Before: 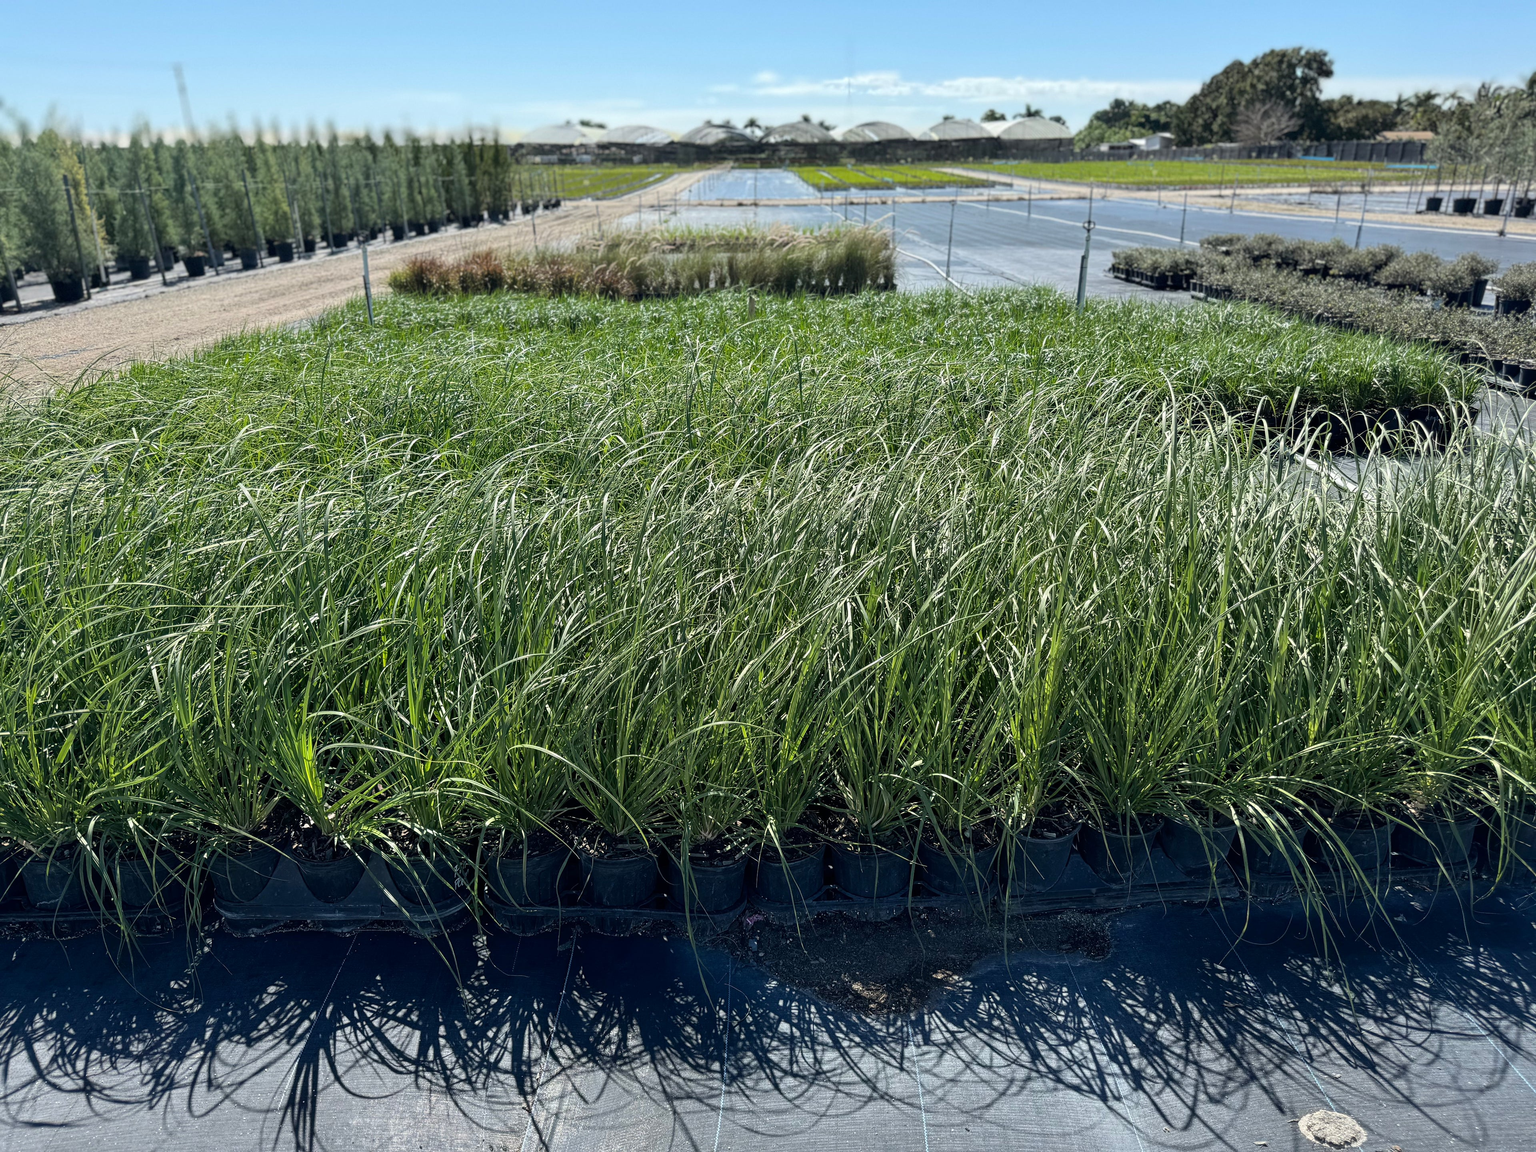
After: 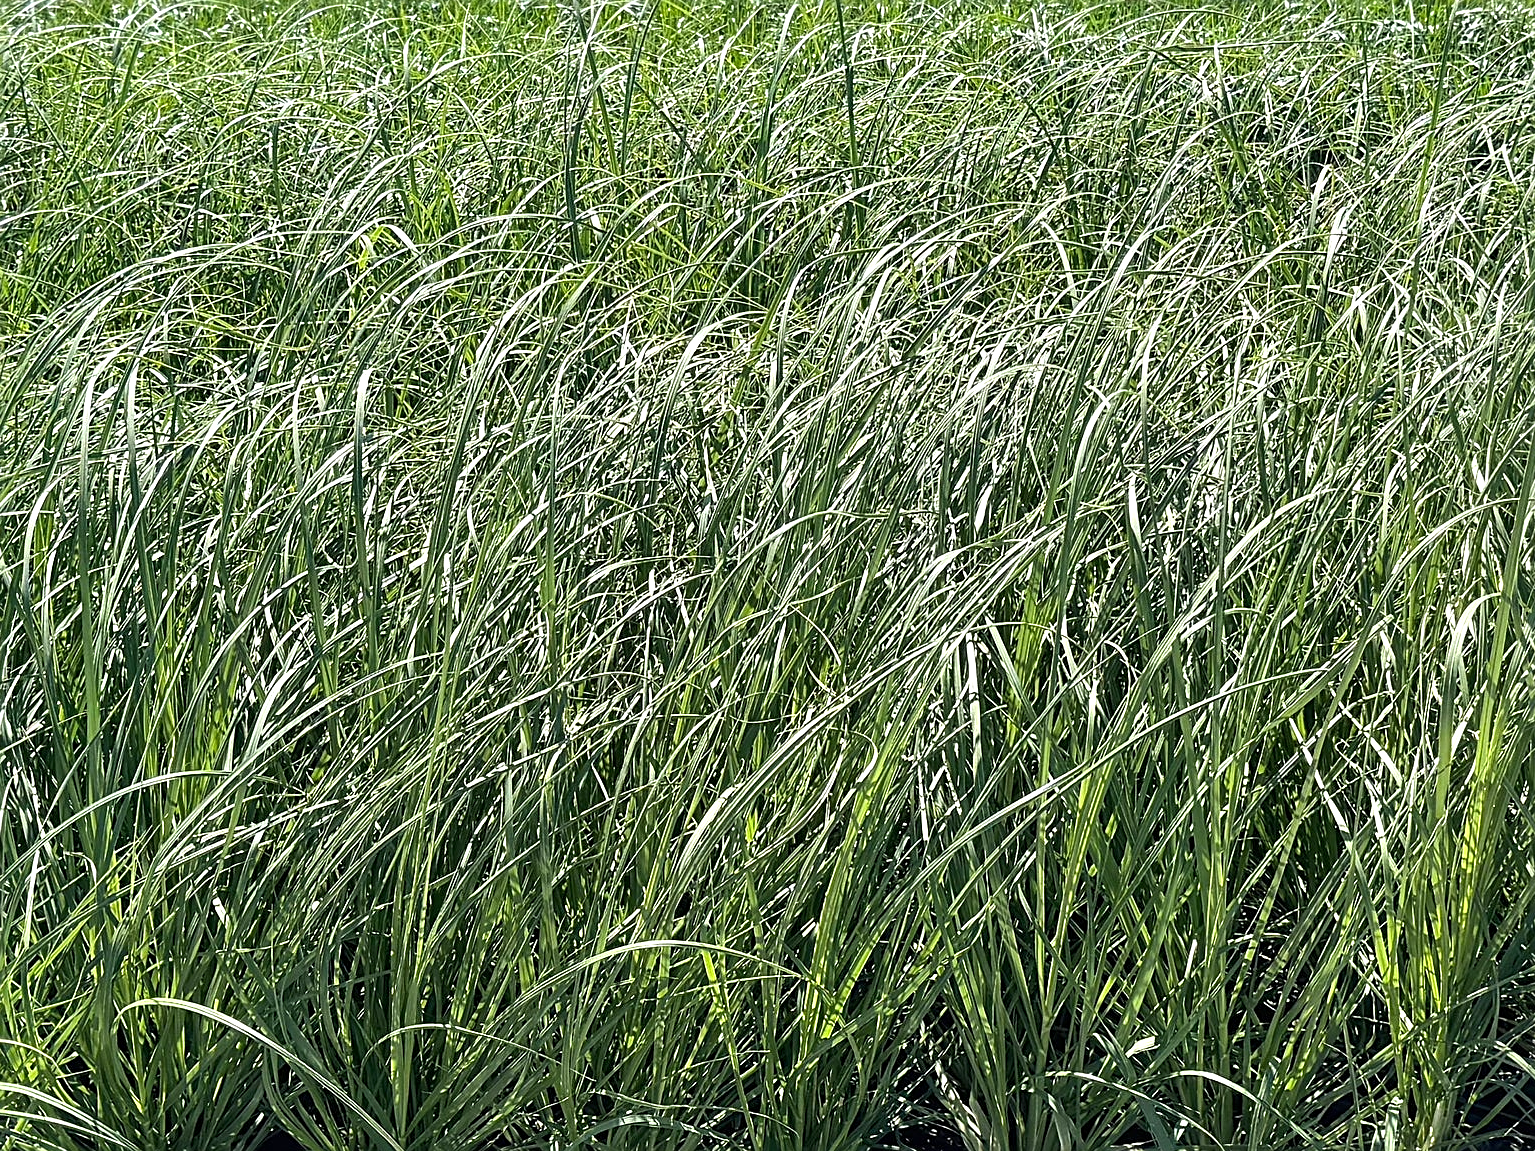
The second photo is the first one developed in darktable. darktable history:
sharpen: on, module defaults
exposure: black level correction 0, exposure 0.5 EV, compensate exposure bias true, compensate highlight preservation false
crop: left 30%, top 30%, right 30%, bottom 30%
